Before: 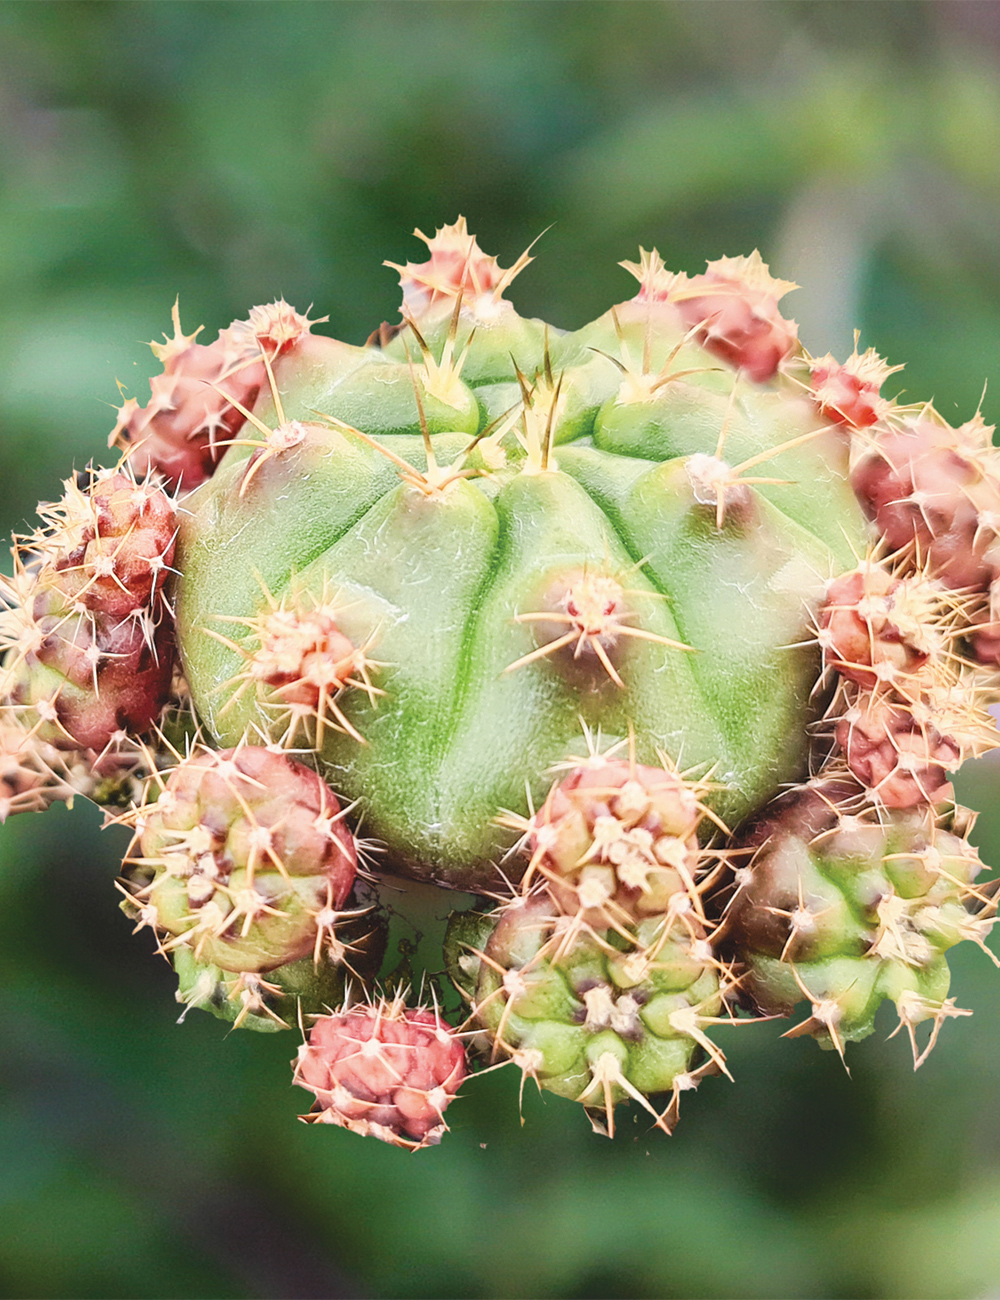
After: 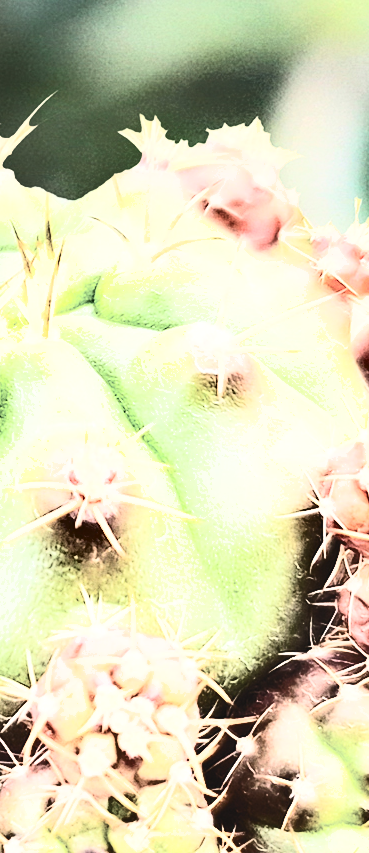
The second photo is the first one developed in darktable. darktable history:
shadows and highlights: soften with gaussian
contrast equalizer: y [[0.5, 0.488, 0.462, 0.461, 0.491, 0.5], [0.5 ×6], [0.5 ×6], [0 ×6], [0 ×6]]
contrast brightness saturation: contrast 0.57, brightness 0.57, saturation -0.34
tone equalizer: -8 EV -0.75 EV, -7 EV -0.7 EV, -6 EV -0.6 EV, -5 EV -0.4 EV, -3 EV 0.4 EV, -2 EV 0.6 EV, -1 EV 0.7 EV, +0 EV 0.75 EV, edges refinement/feathering 500, mask exposure compensation -1.57 EV, preserve details no
crop and rotate: left 49.936%, top 10.094%, right 13.136%, bottom 24.256%
